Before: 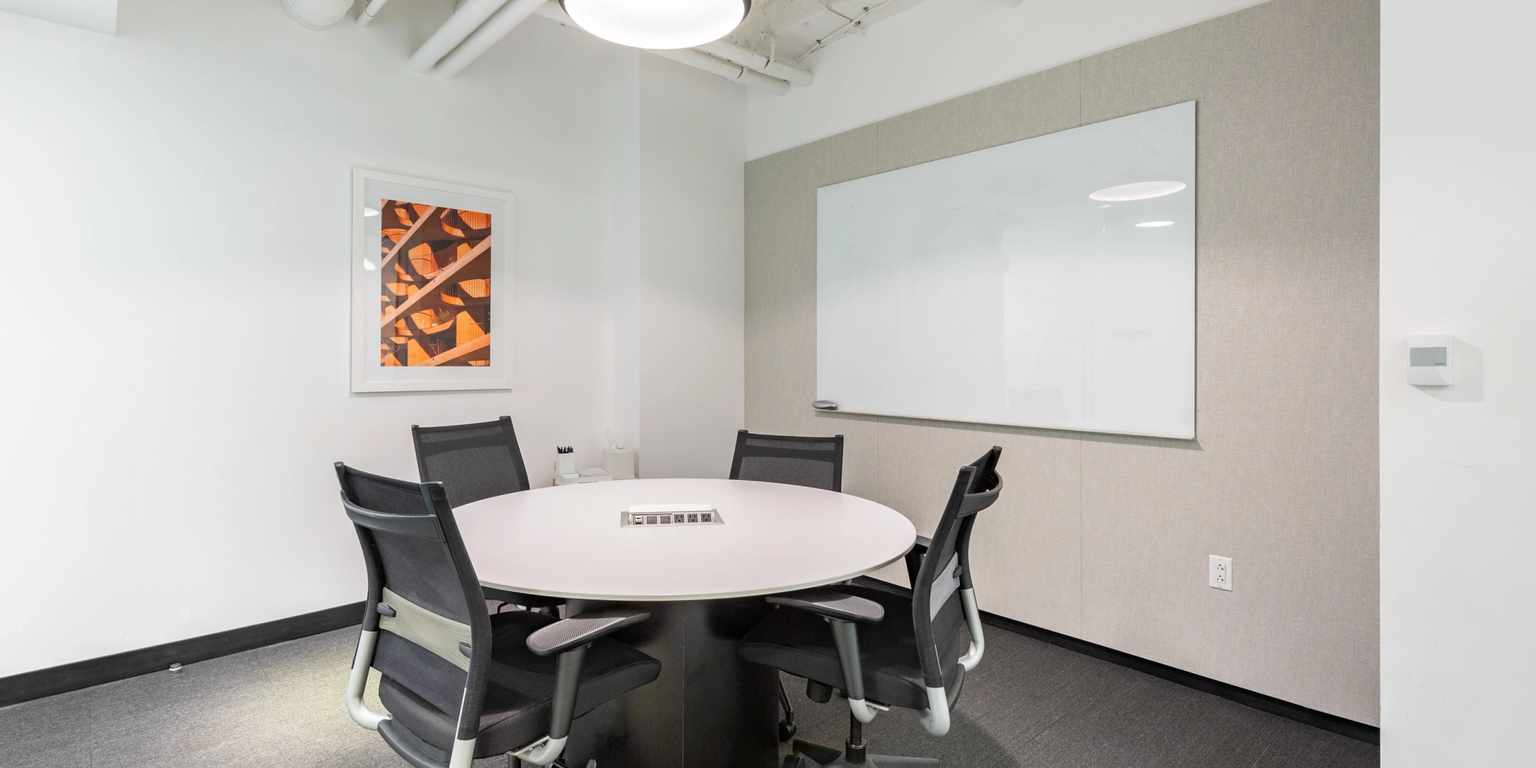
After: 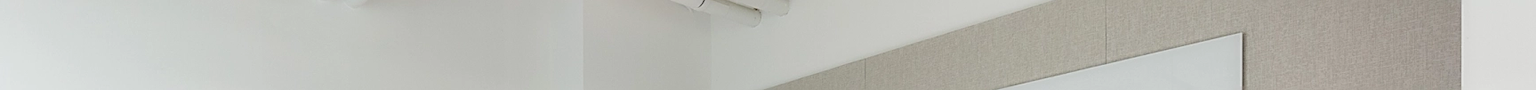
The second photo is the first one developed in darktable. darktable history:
crop and rotate: left 9.644%, top 9.491%, right 6.021%, bottom 80.509%
contrast equalizer: y [[0.5, 0.486, 0.447, 0.446, 0.489, 0.5], [0.5 ×6], [0.5 ×6], [0 ×6], [0 ×6]]
sharpen: on, module defaults
